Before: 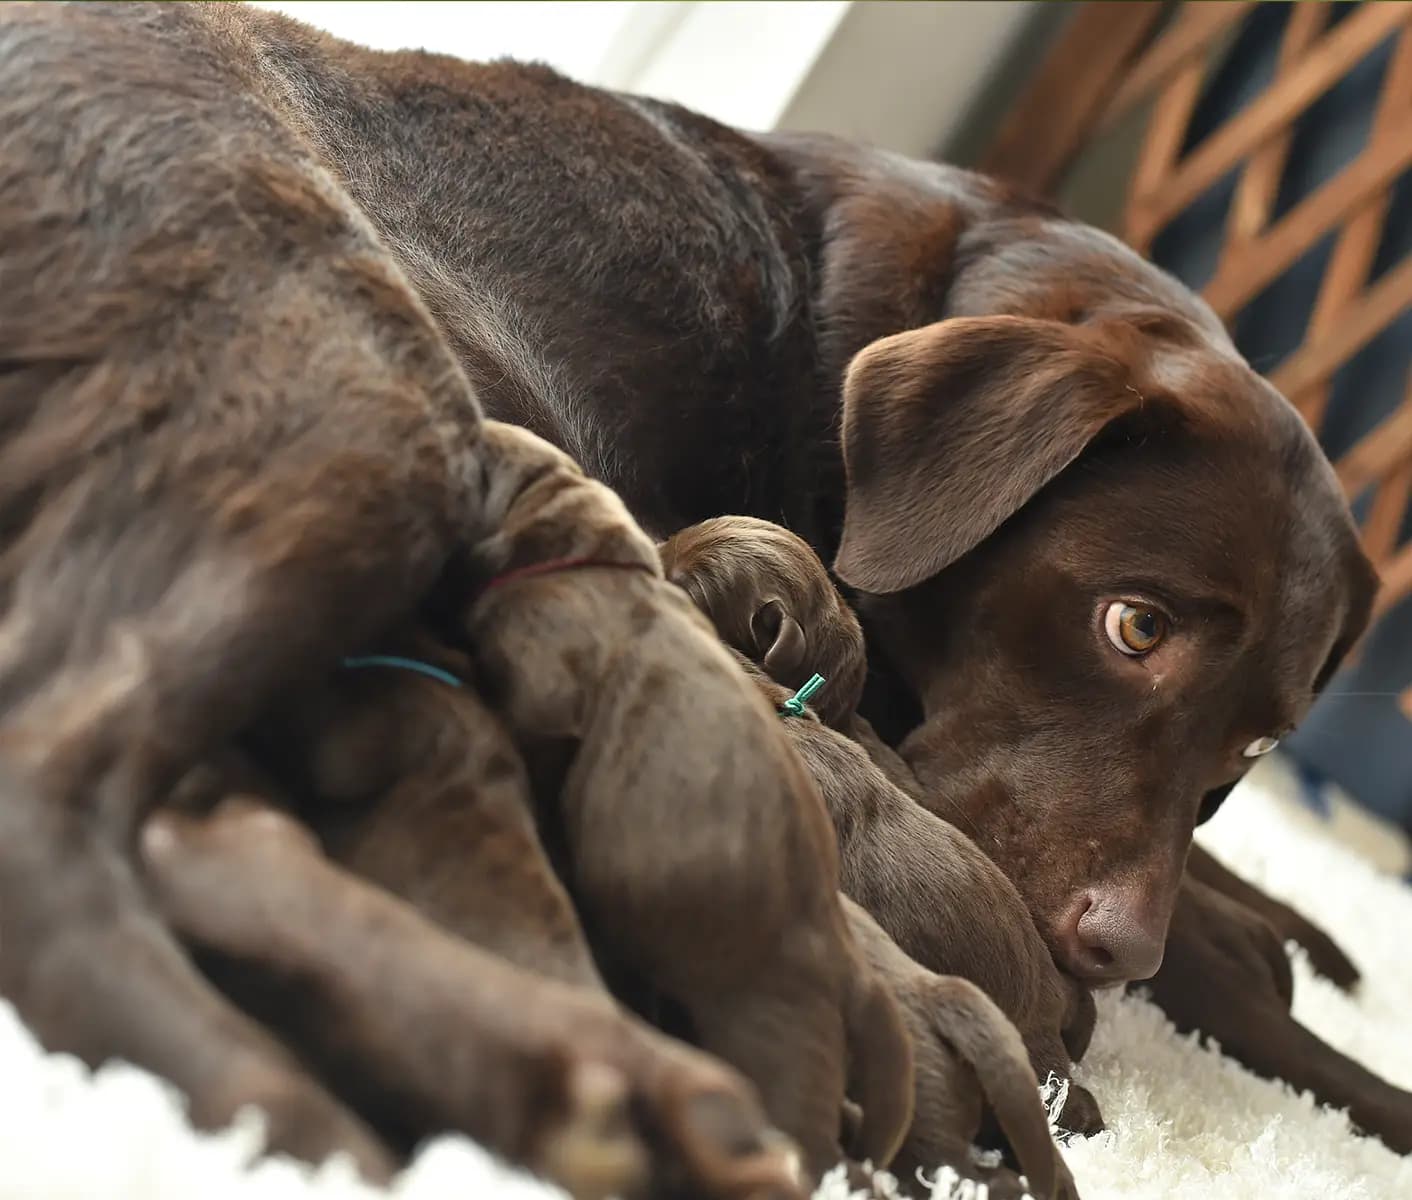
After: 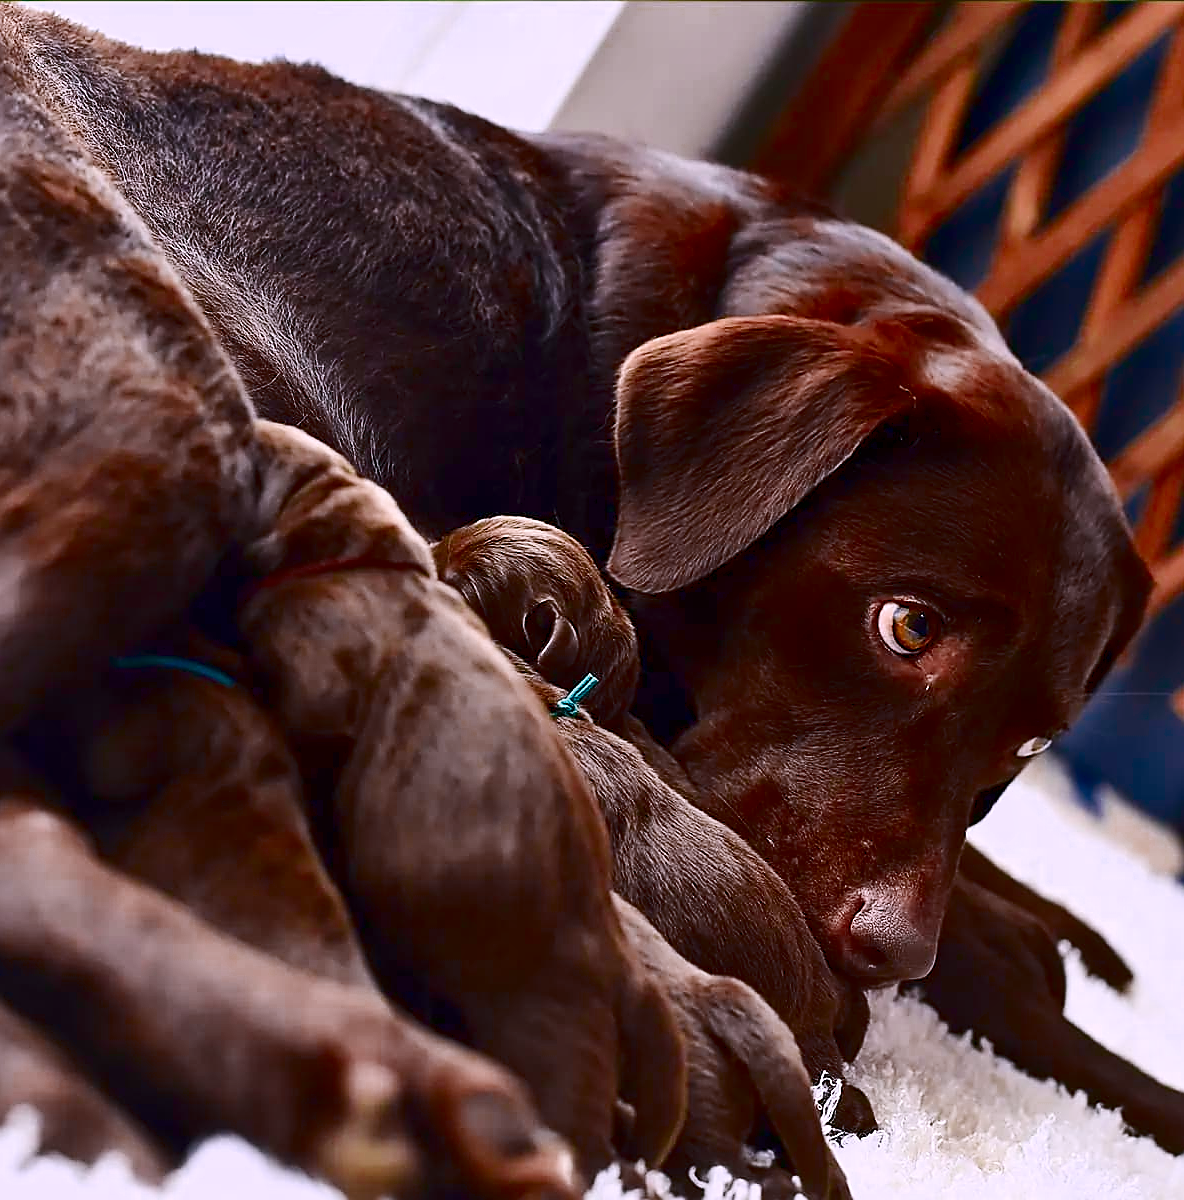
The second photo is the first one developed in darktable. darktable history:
color balance rgb: global offset › luminance -0.5%, perceptual saturation grading › highlights -17.77%, perceptual saturation grading › mid-tones 33.1%, perceptual saturation grading › shadows 50.52%, perceptual brilliance grading › highlights 10.8%, perceptual brilliance grading › shadows -10.8%, global vibrance 24.22%, contrast -25%
local contrast: mode bilateral grid, contrast 20, coarseness 50, detail 120%, midtone range 0.2
crop: left 16.145%
sharpen: radius 1.4, amount 1.25, threshold 0.7
contrast brightness saturation: contrast 0.21, brightness -0.11, saturation 0.21
tone curve: curves: ch0 [(0, 0) (0.183, 0.152) (0.571, 0.594) (1, 1)]; ch1 [(0, 0) (0.394, 0.307) (0.5, 0.5) (0.586, 0.597) (0.625, 0.647) (1, 1)]; ch2 [(0, 0) (0.5, 0.5) (0.604, 0.616) (1, 1)], color space Lab, independent channels, preserve colors none
white balance: red 1.042, blue 1.17
color zones: curves: ch0 [(0, 0.5) (0.125, 0.4) (0.25, 0.5) (0.375, 0.4) (0.5, 0.4) (0.625, 0.35) (0.75, 0.35) (0.875, 0.5)]; ch1 [(0, 0.35) (0.125, 0.45) (0.25, 0.35) (0.375, 0.35) (0.5, 0.35) (0.625, 0.35) (0.75, 0.45) (0.875, 0.35)]; ch2 [(0, 0.6) (0.125, 0.5) (0.25, 0.5) (0.375, 0.6) (0.5, 0.6) (0.625, 0.5) (0.75, 0.5) (0.875, 0.5)]
